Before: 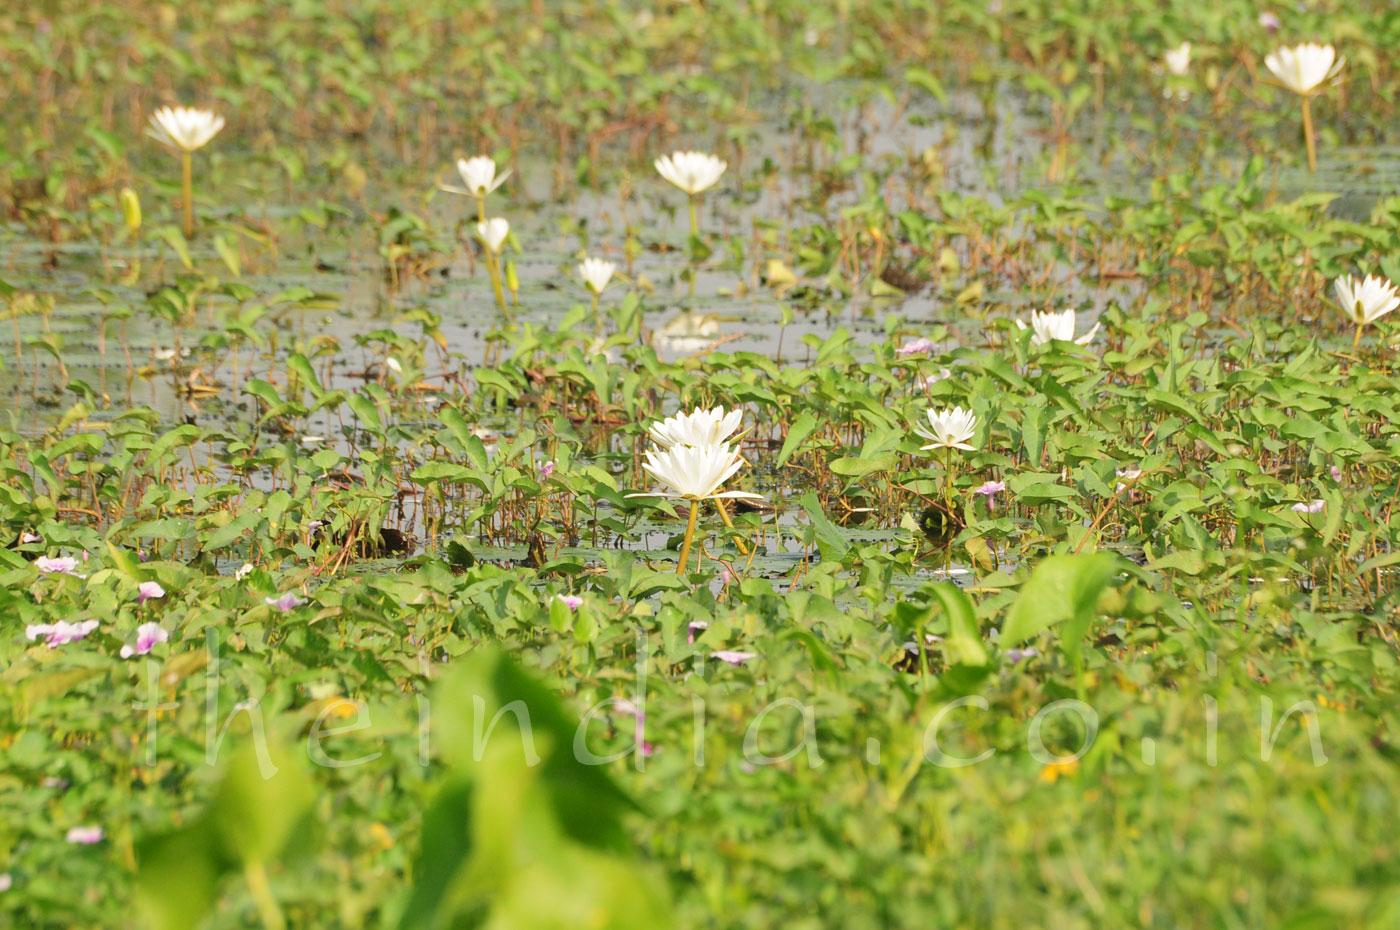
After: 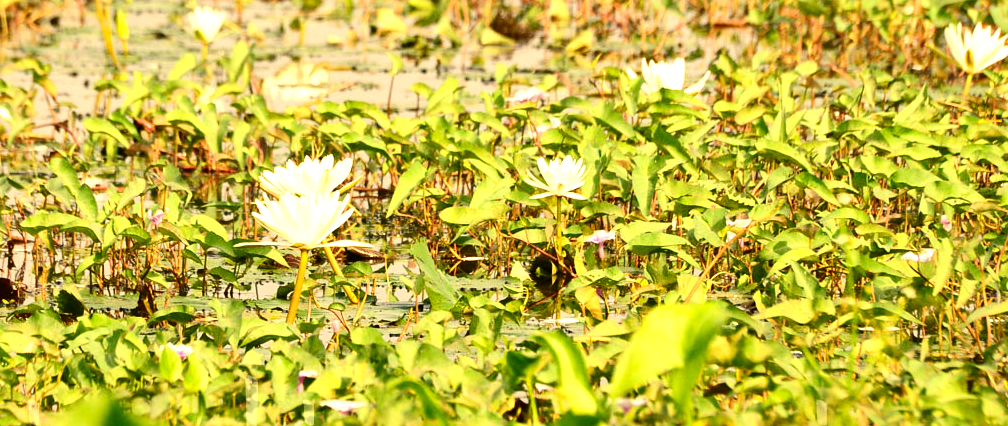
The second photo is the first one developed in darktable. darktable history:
crop and rotate: left 27.938%, top 27.046%, bottom 27.046%
white balance: red 1.123, blue 0.83
local contrast: mode bilateral grid, contrast 30, coarseness 25, midtone range 0.2
exposure: black level correction 0, exposure 0.7 EV, compensate exposure bias true, compensate highlight preservation false
contrast brightness saturation: contrast 0.19, brightness -0.24, saturation 0.11
